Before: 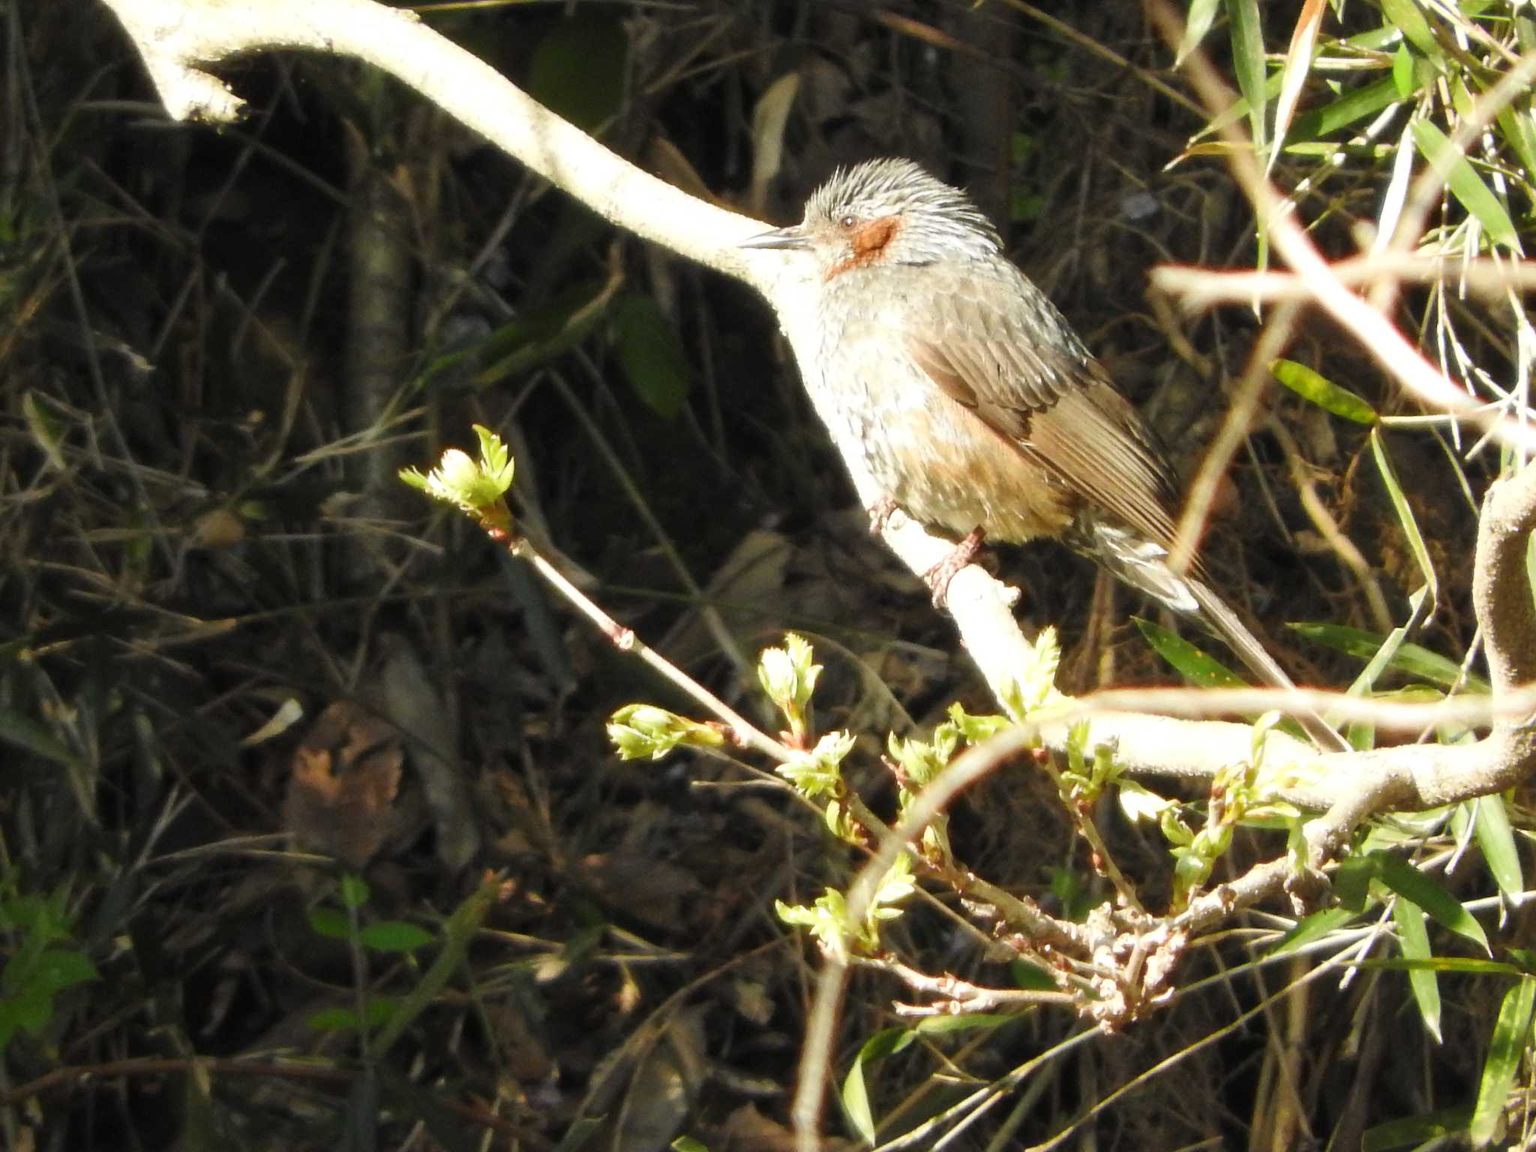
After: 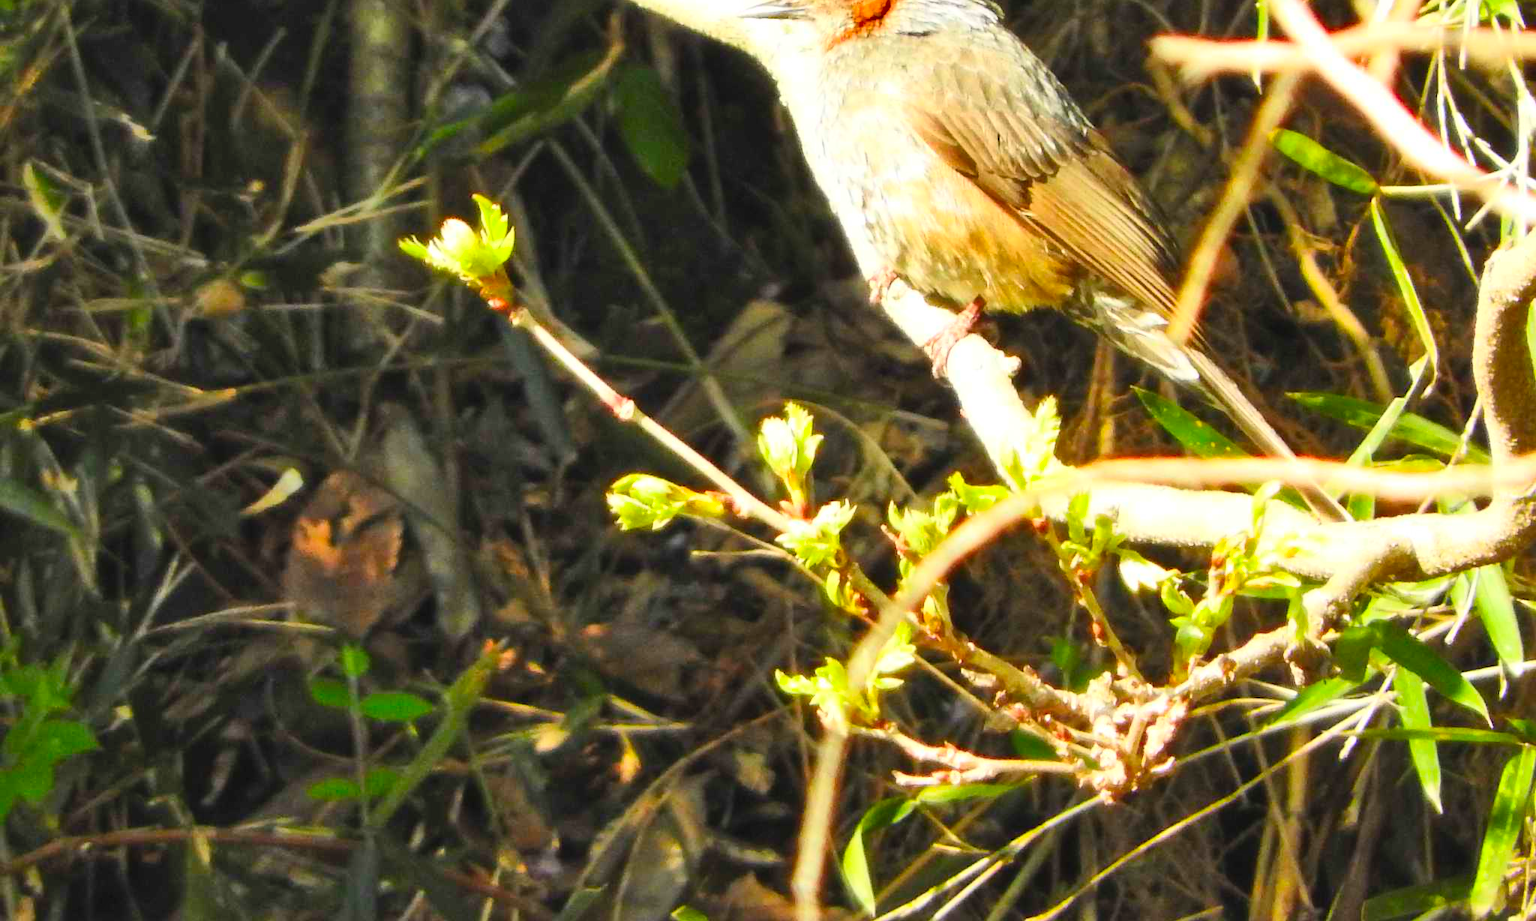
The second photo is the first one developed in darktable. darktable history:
crop and rotate: top 19.998%
shadows and highlights: soften with gaussian
contrast brightness saturation: contrast 0.2, brightness 0.2, saturation 0.8
